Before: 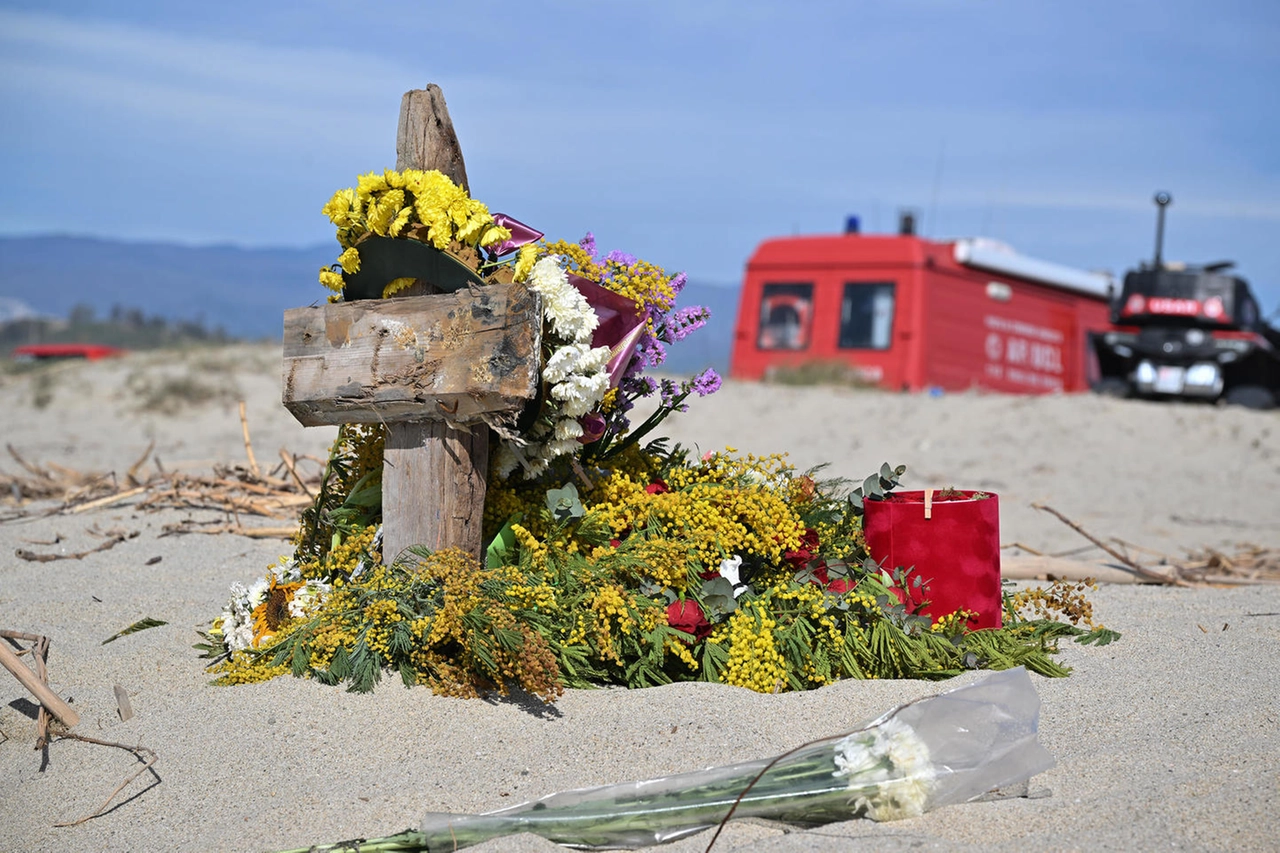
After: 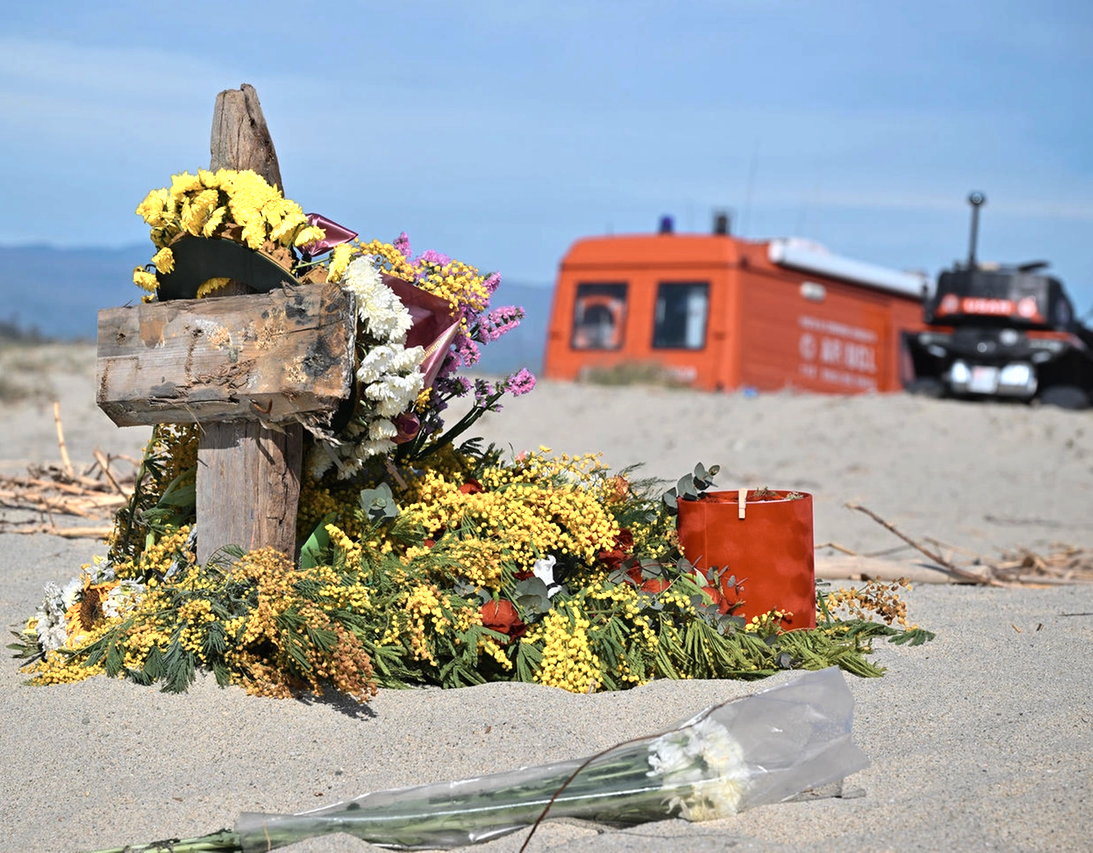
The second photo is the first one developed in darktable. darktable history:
crop and rotate: left 14.584%
color zones: curves: ch0 [(0.018, 0.548) (0.197, 0.654) (0.425, 0.447) (0.605, 0.658) (0.732, 0.579)]; ch1 [(0.105, 0.531) (0.224, 0.531) (0.386, 0.39) (0.618, 0.456) (0.732, 0.456) (0.956, 0.421)]; ch2 [(0.039, 0.583) (0.215, 0.465) (0.399, 0.544) (0.465, 0.548) (0.614, 0.447) (0.724, 0.43) (0.882, 0.623) (0.956, 0.632)]
